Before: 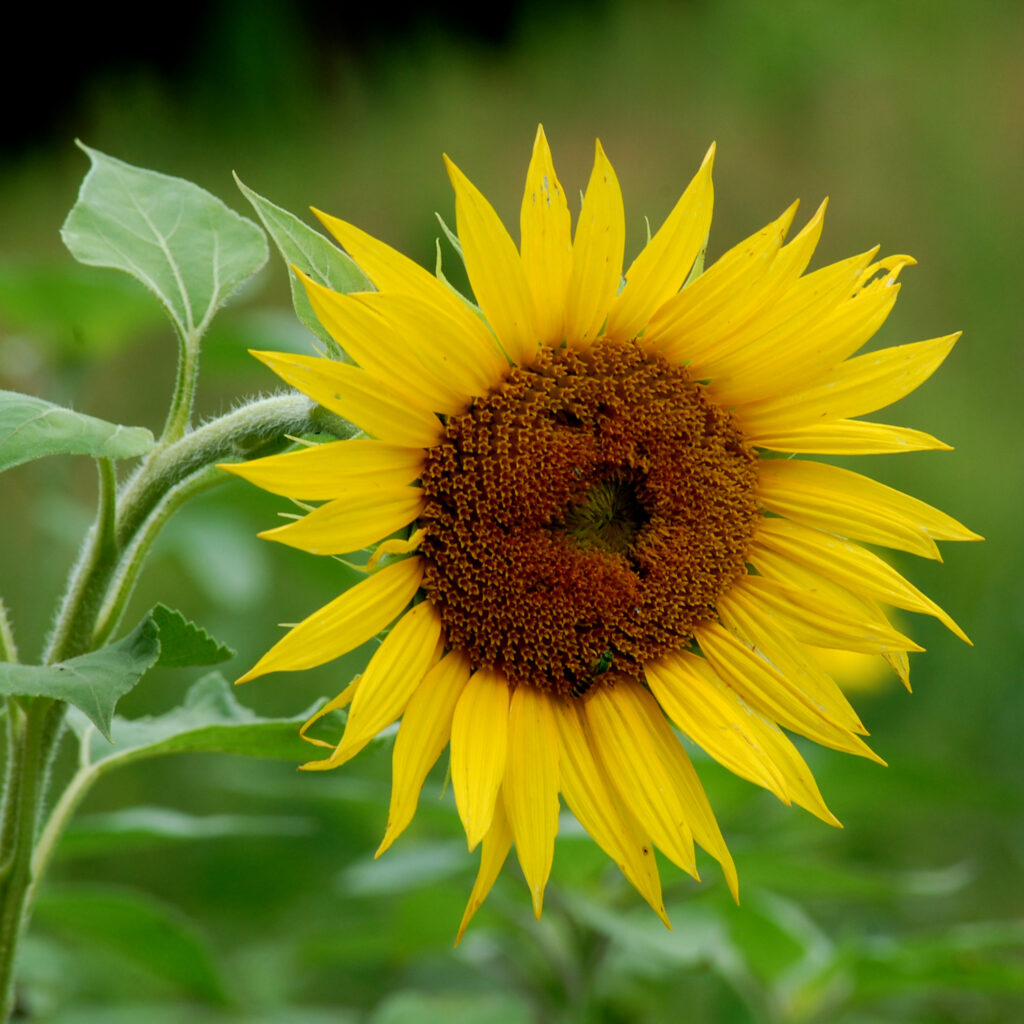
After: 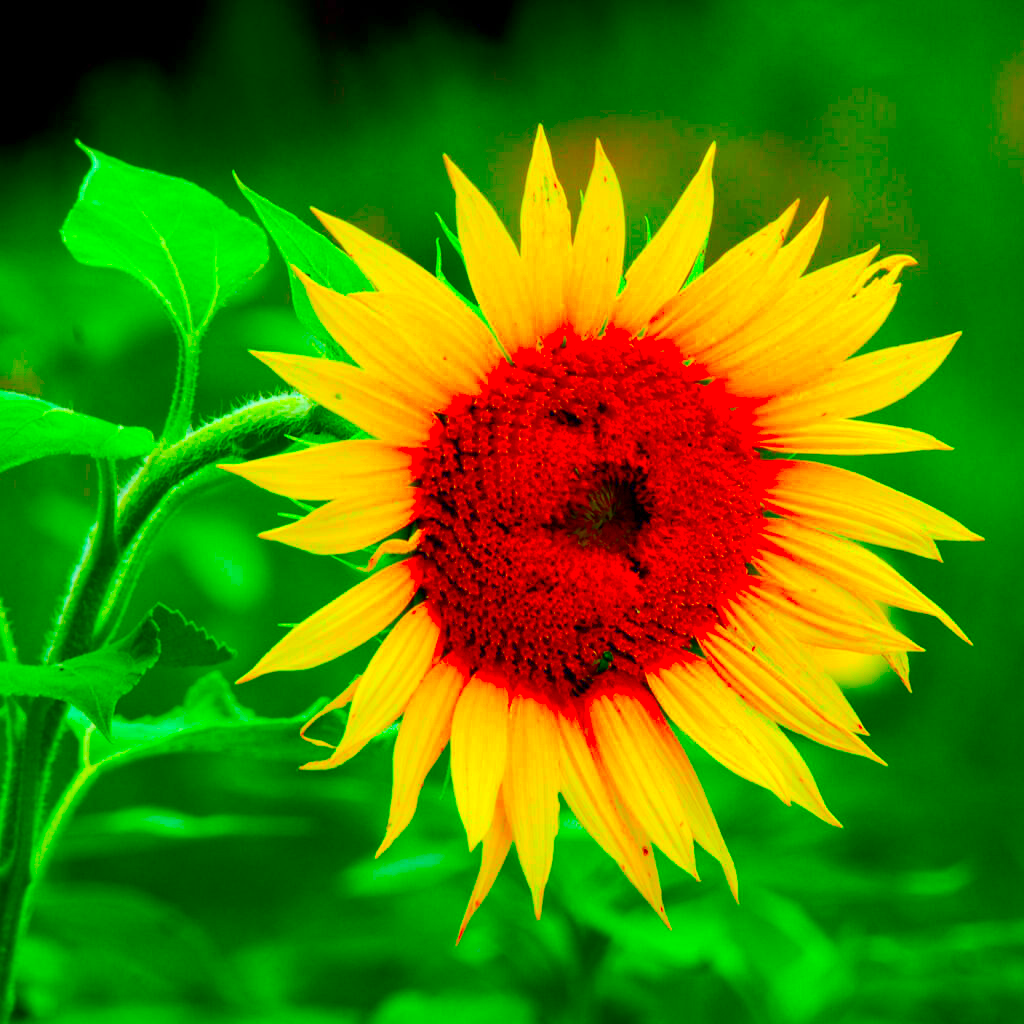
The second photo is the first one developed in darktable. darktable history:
color correction: saturation 3
contrast brightness saturation: contrast 0.26, brightness 0.02, saturation 0.87
